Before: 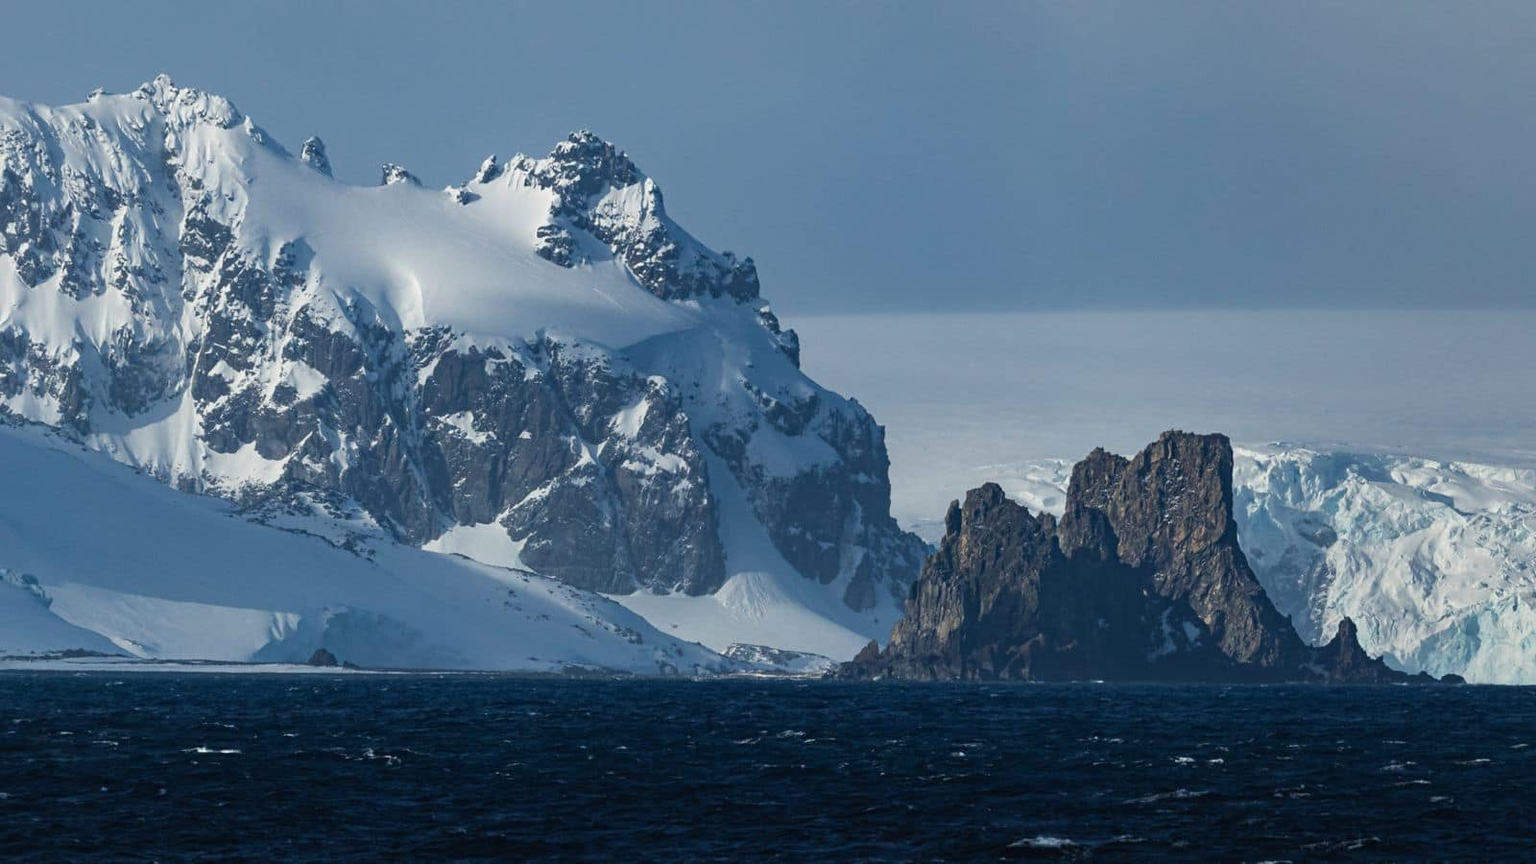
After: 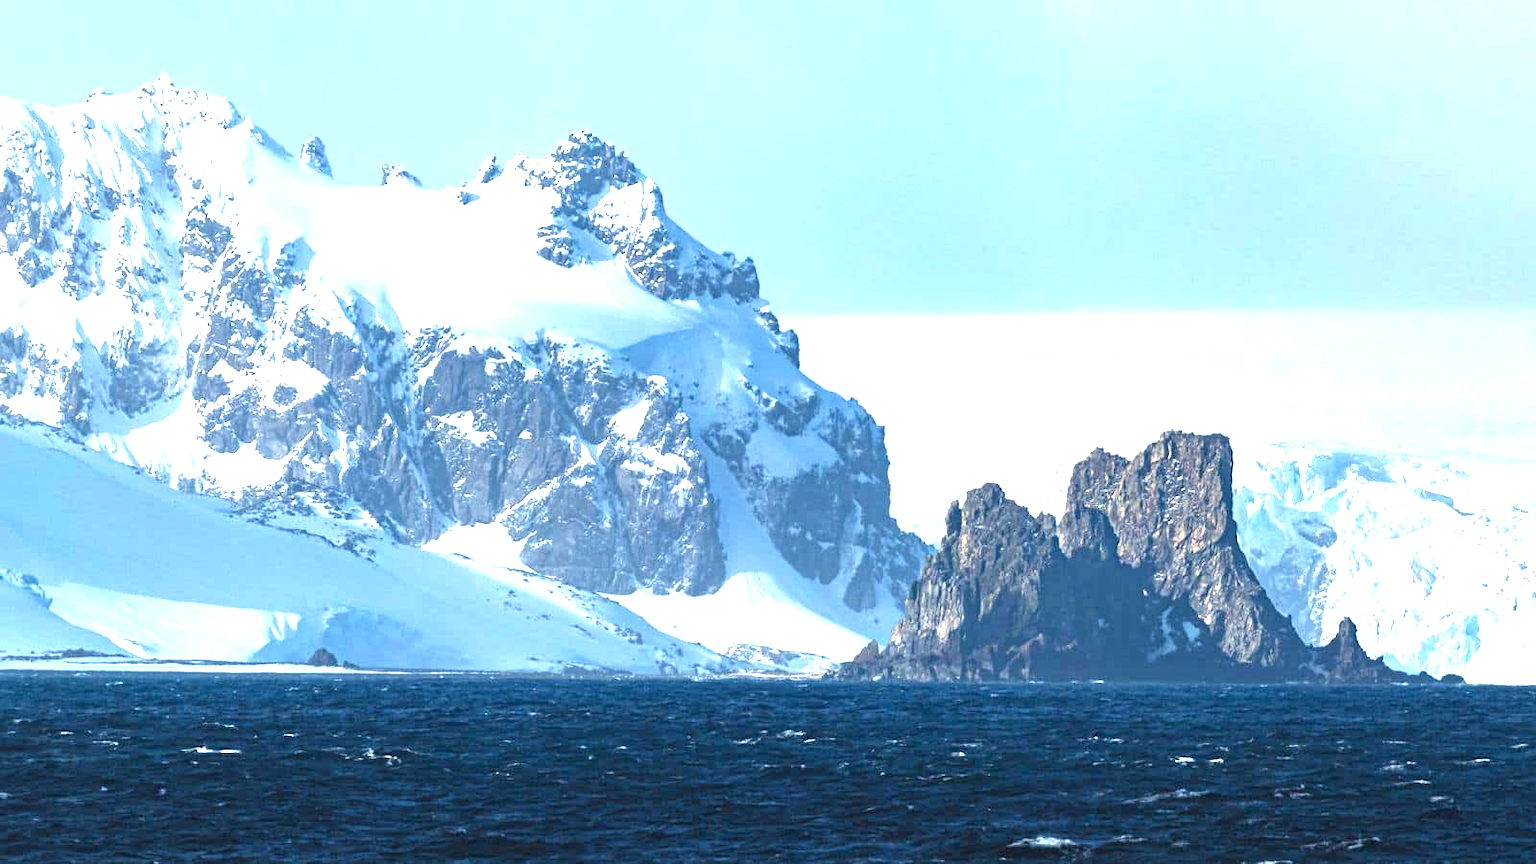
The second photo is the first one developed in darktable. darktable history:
tone equalizer: on, module defaults
exposure: exposure 2.195 EV, compensate highlight preservation false
